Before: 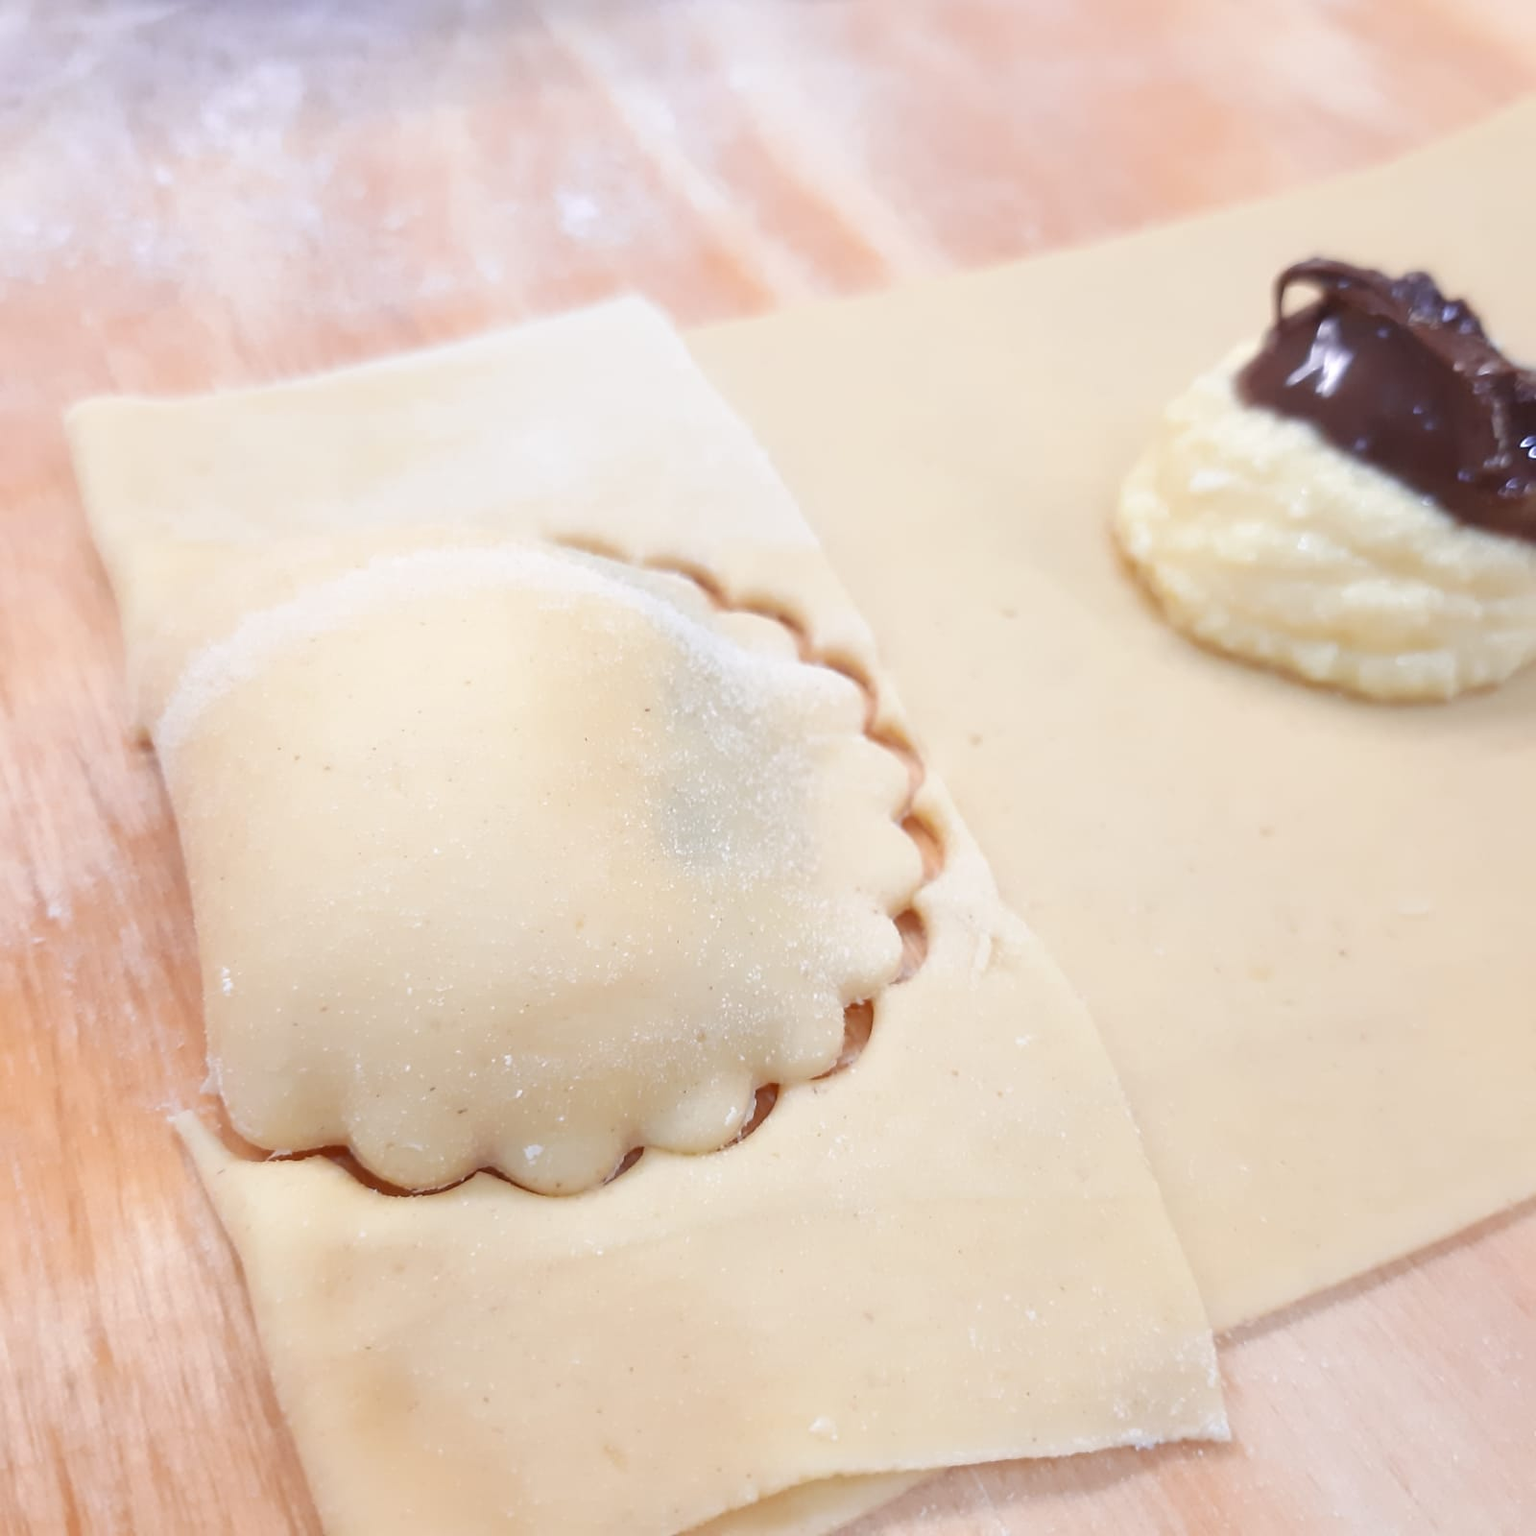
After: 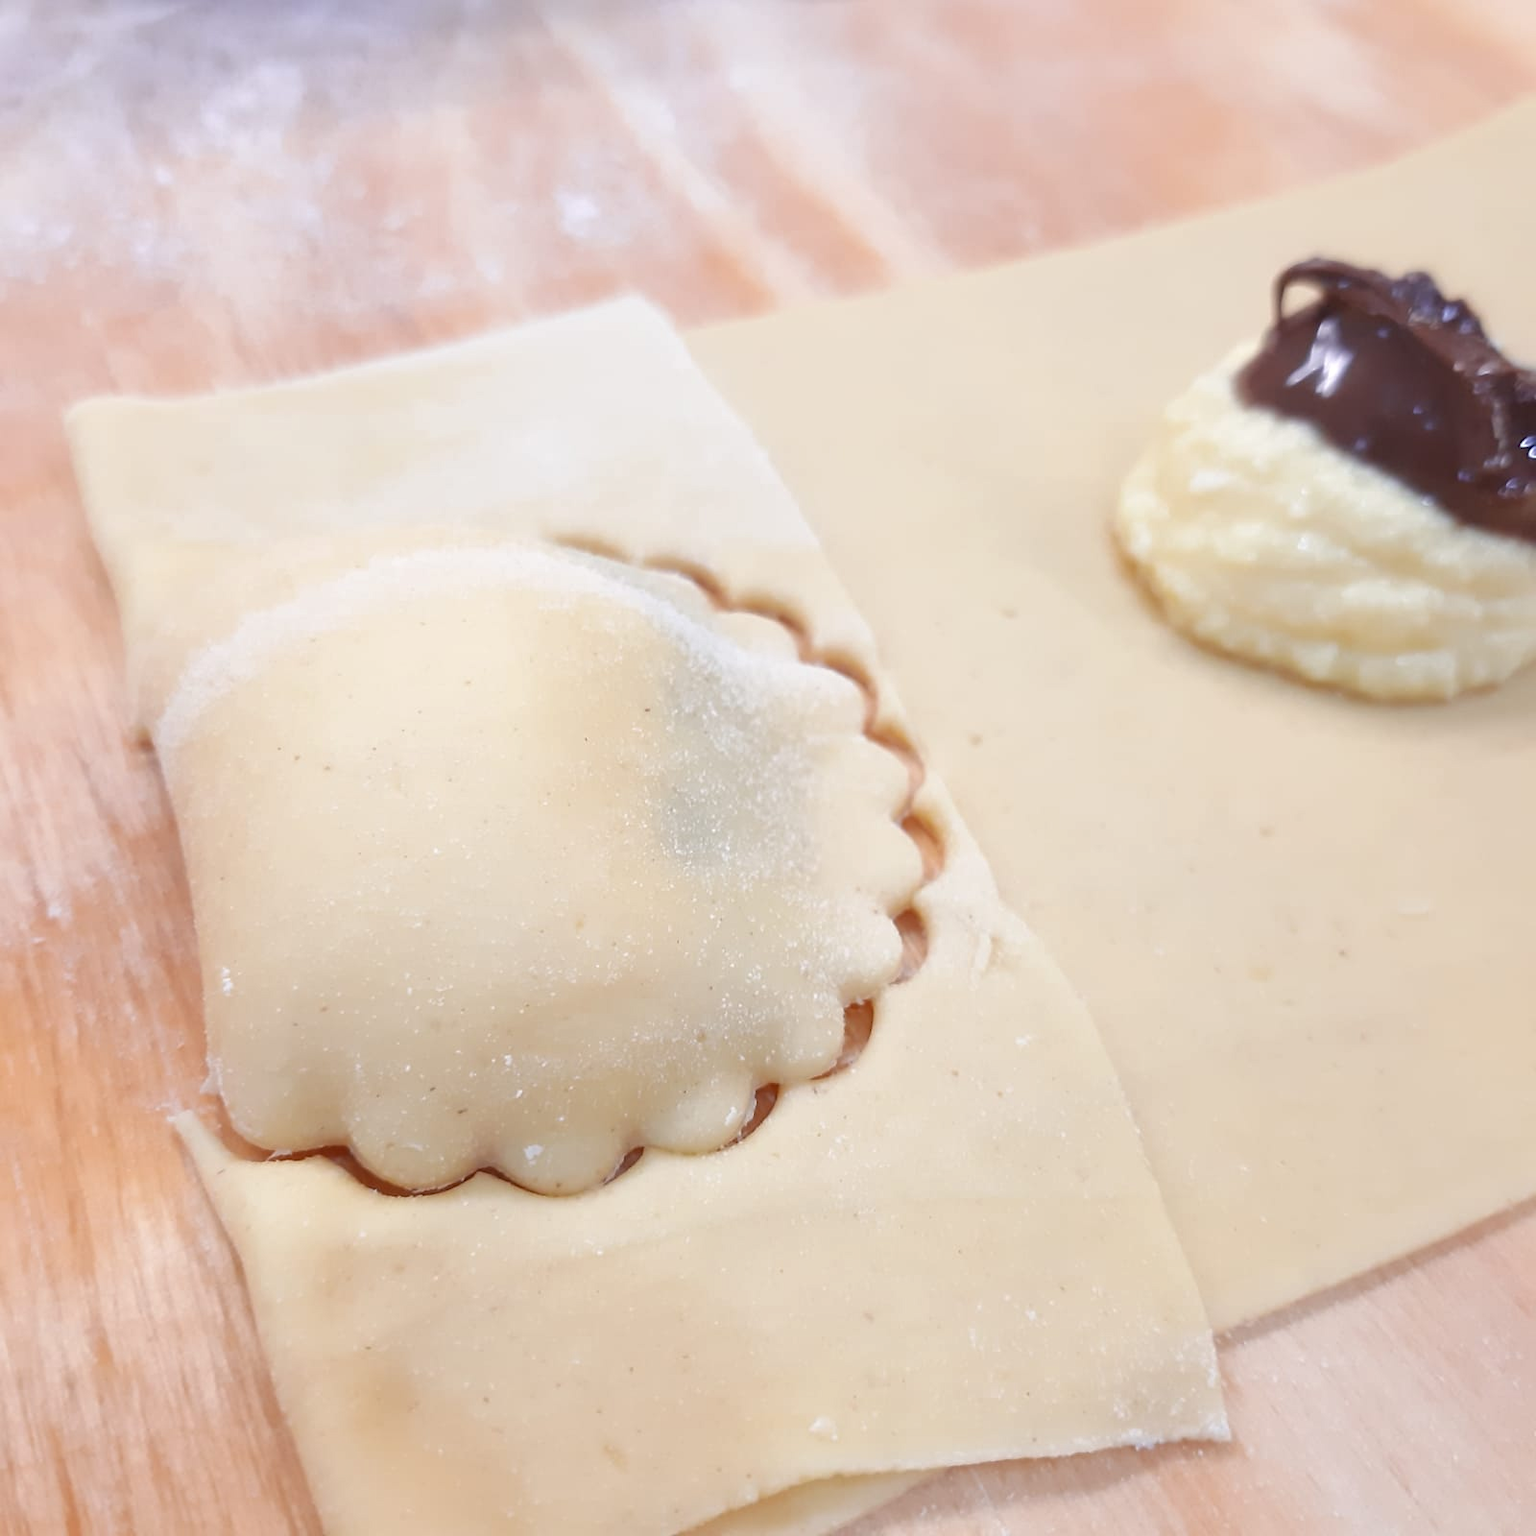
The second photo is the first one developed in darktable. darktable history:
exposure: black level correction 0, compensate exposure bias true, compensate highlight preservation false
shadows and highlights: shadows 25, highlights -25
